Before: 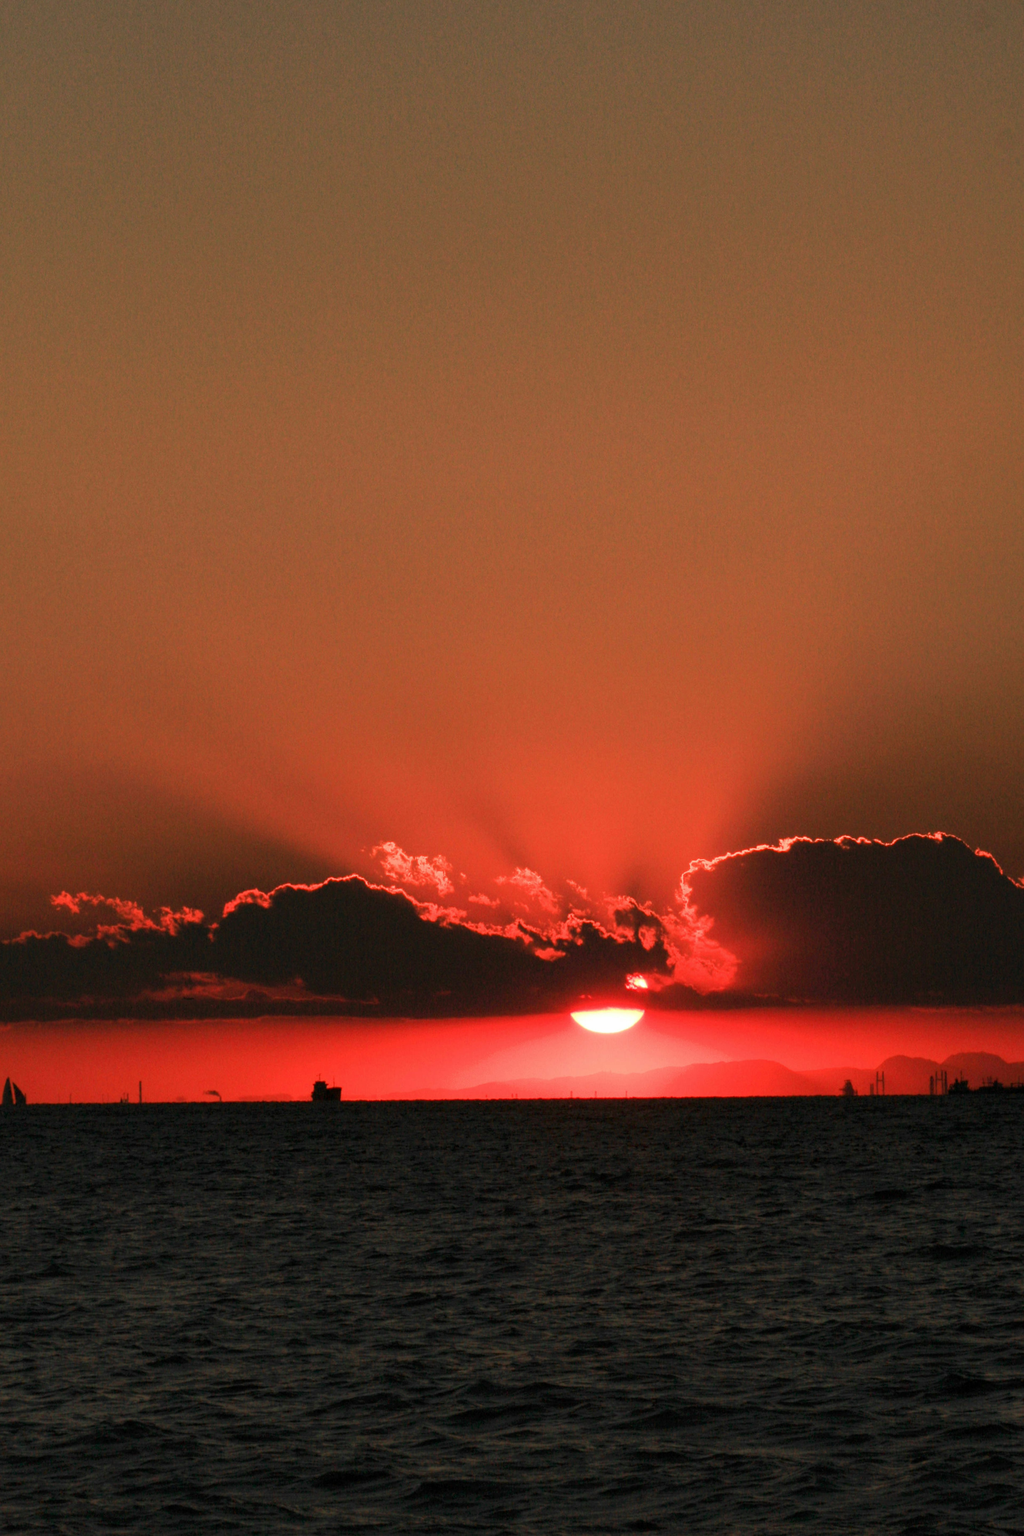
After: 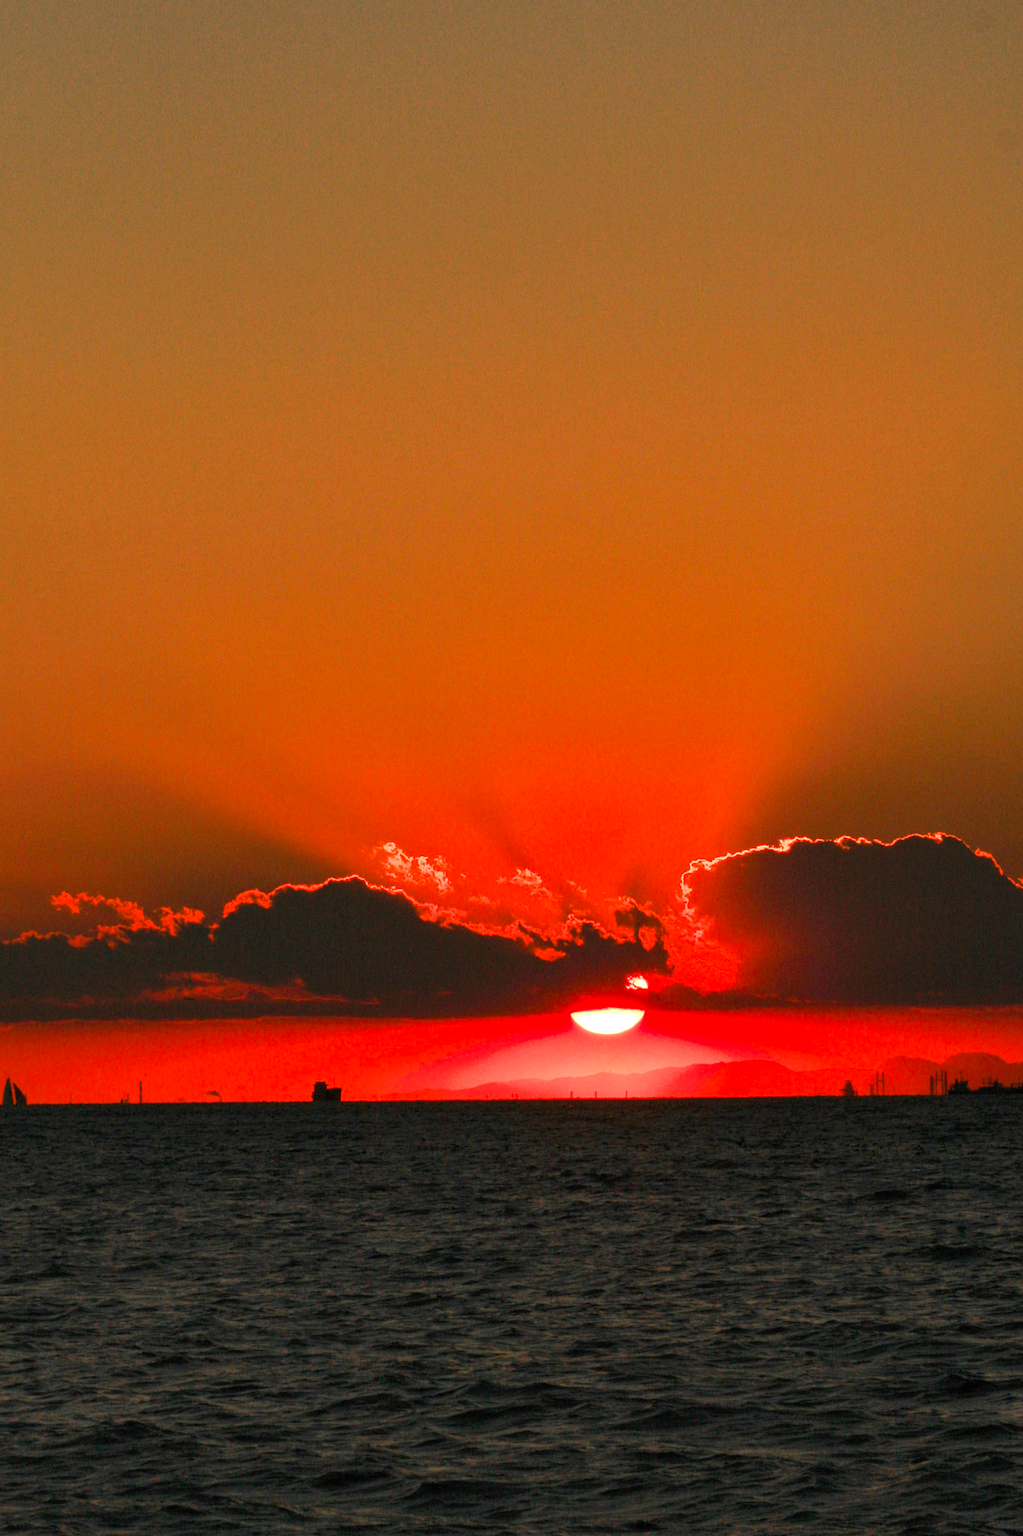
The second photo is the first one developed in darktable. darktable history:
color balance rgb: perceptual saturation grading › global saturation 30.998%
shadows and highlights: shadows 24.34, highlights -79.14, highlights color adjustment 53.46%, soften with gaussian
exposure: black level correction 0, exposure 0.595 EV, compensate highlight preservation false
